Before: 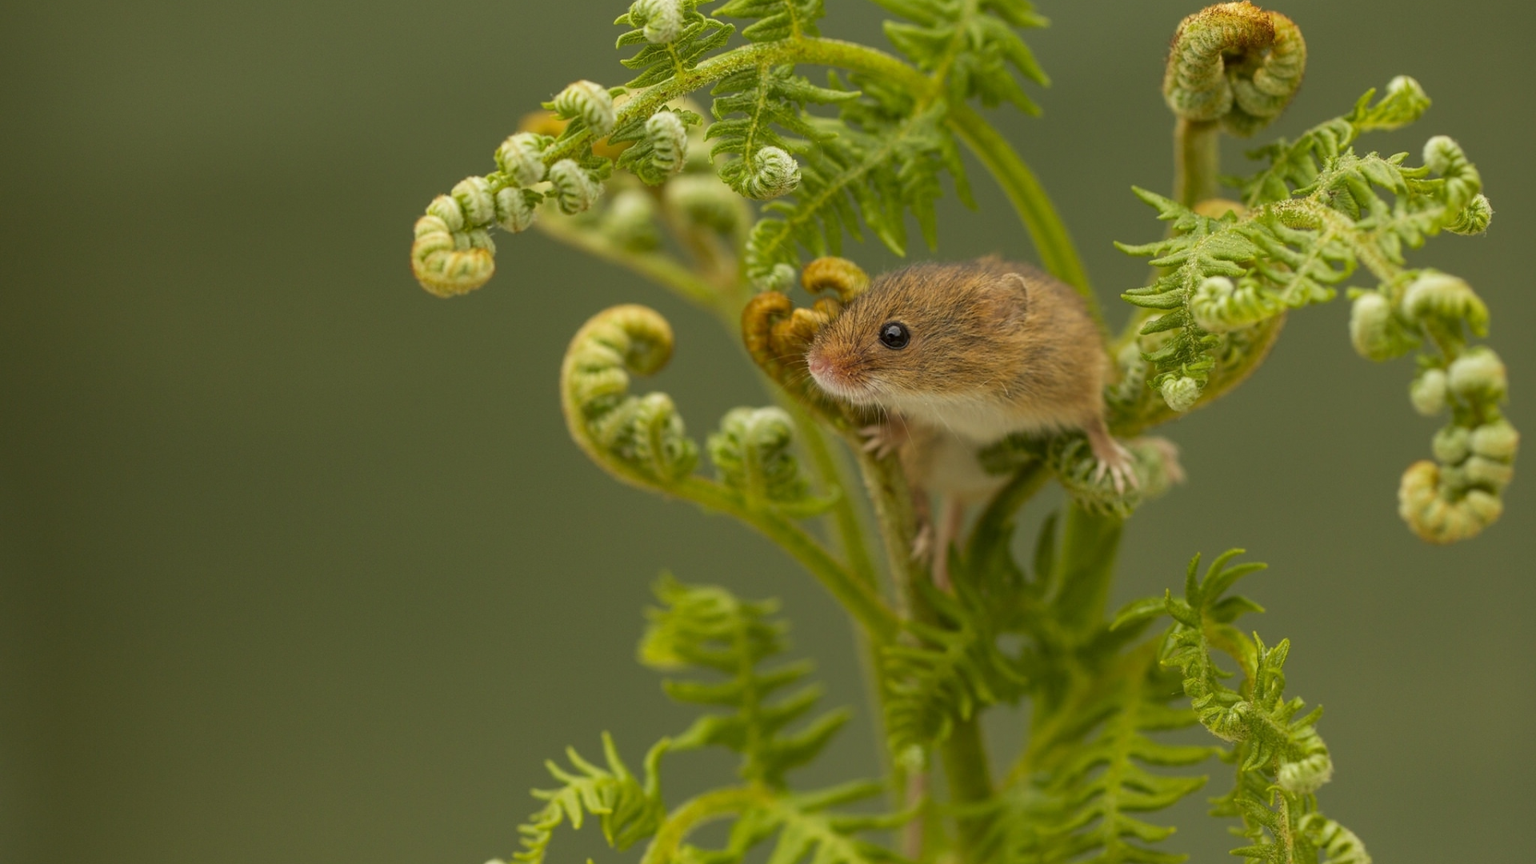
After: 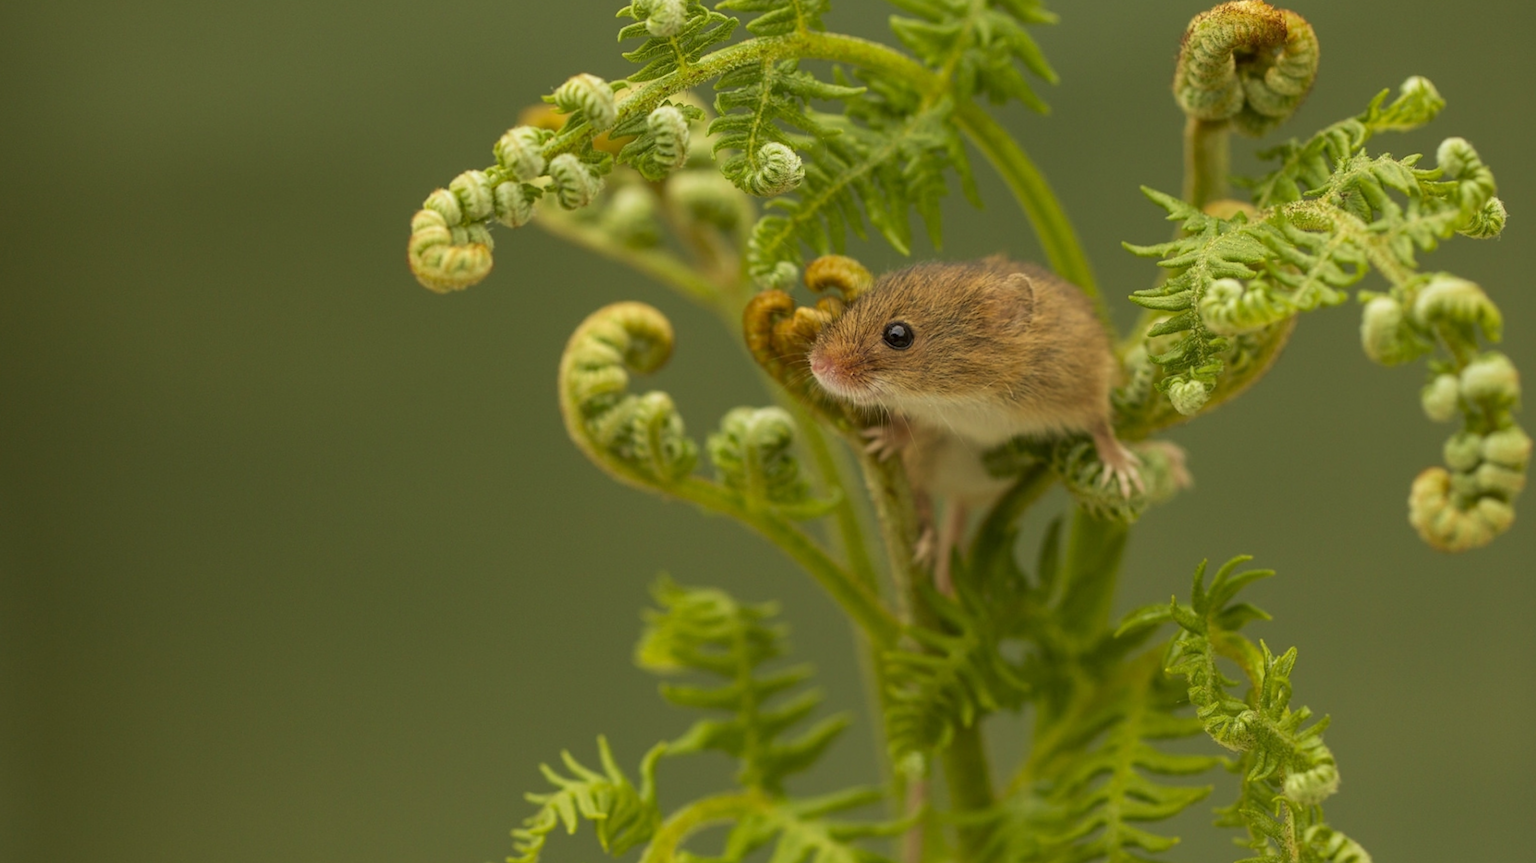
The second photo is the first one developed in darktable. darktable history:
white balance: red 1, blue 1
crop and rotate: angle -0.5°
velvia: on, module defaults
